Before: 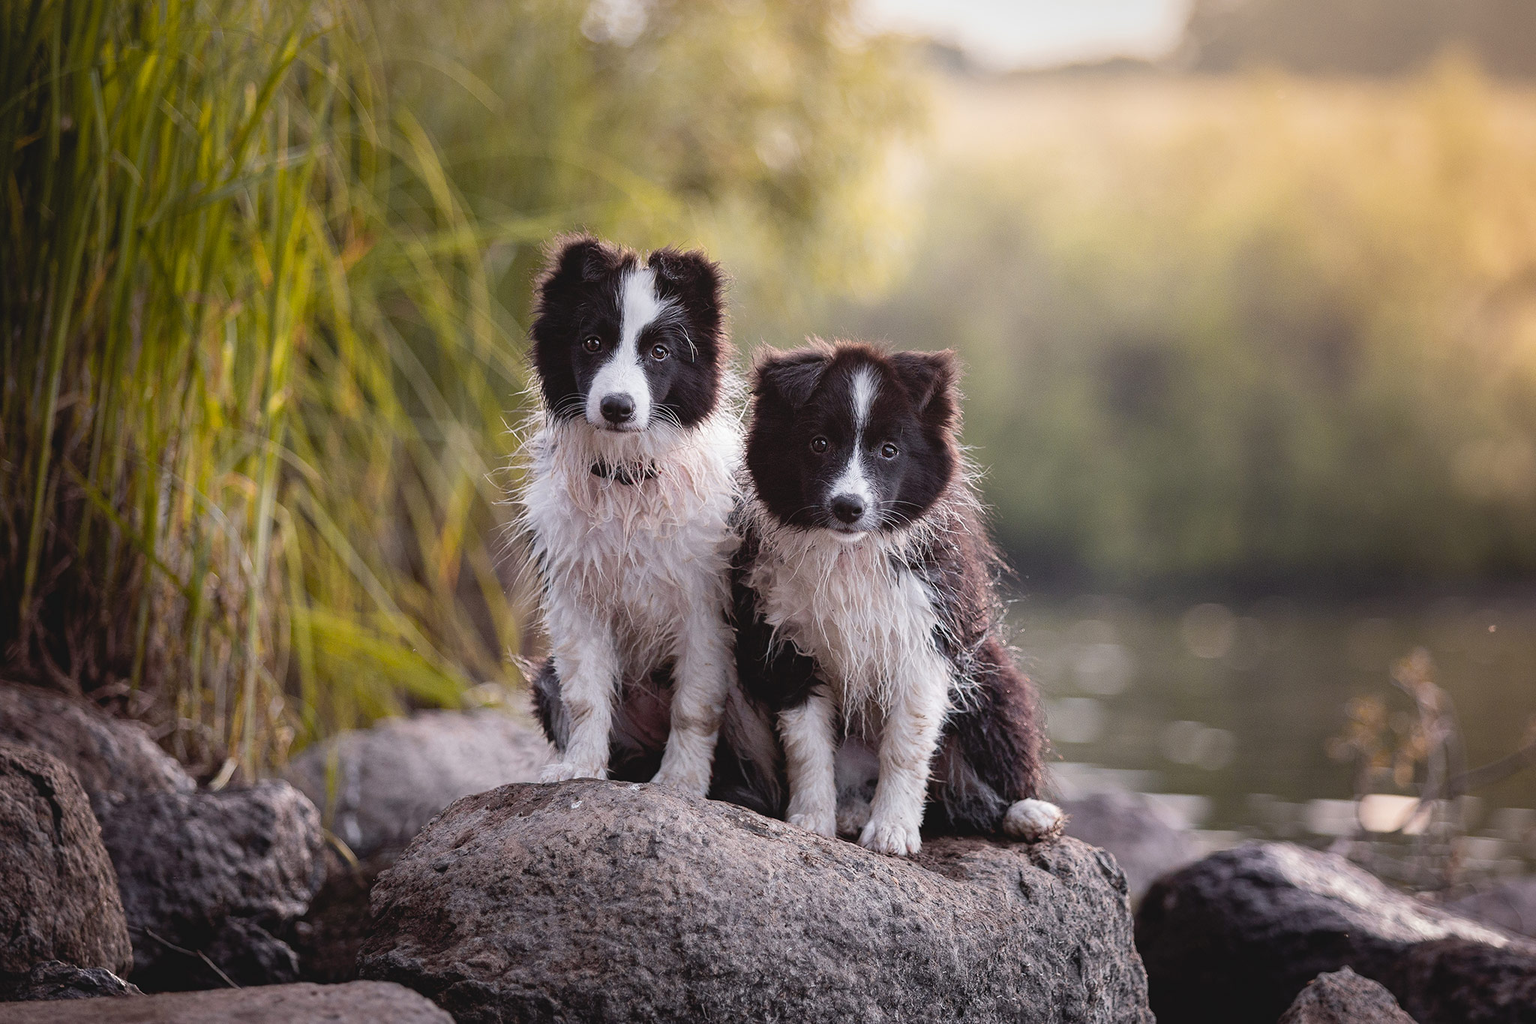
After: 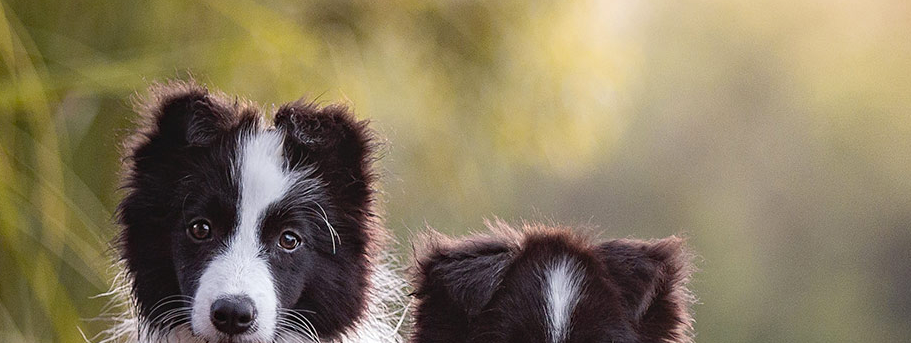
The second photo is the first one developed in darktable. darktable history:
crop: left 28.842%, top 16.802%, right 26.635%, bottom 58.013%
haze removal: compatibility mode true, adaptive false
